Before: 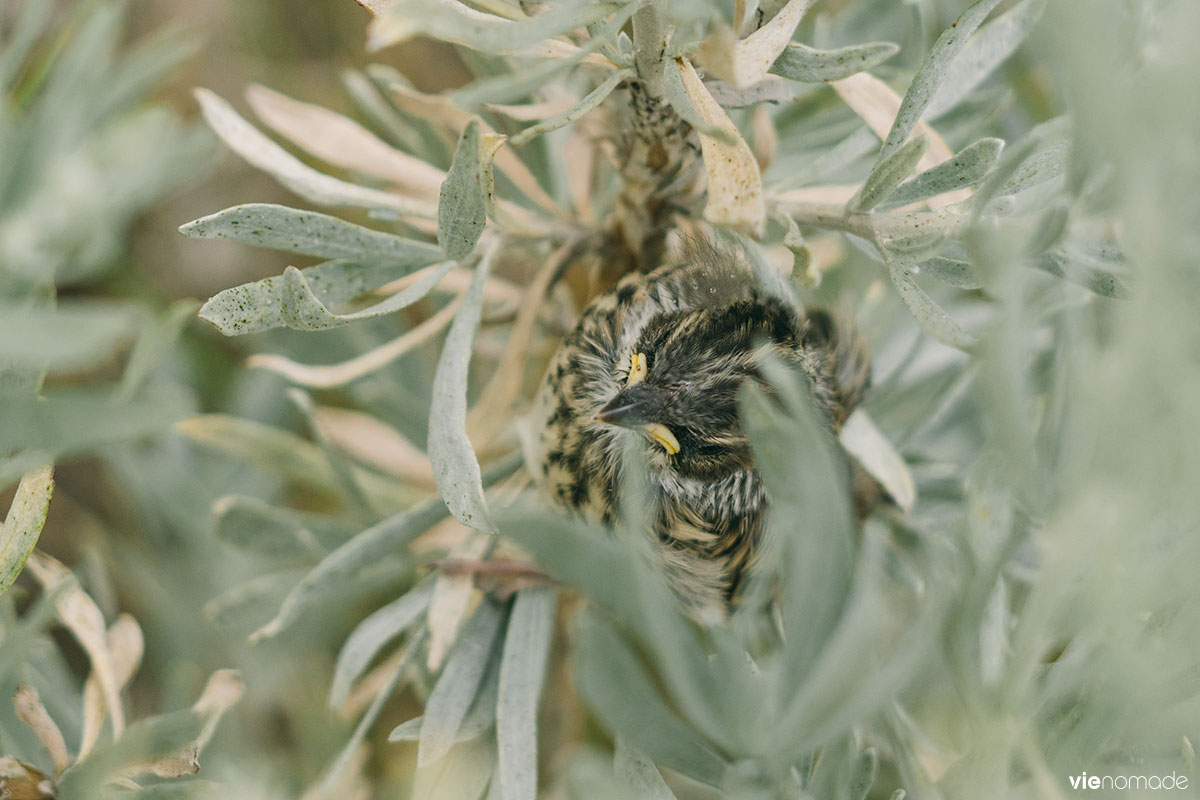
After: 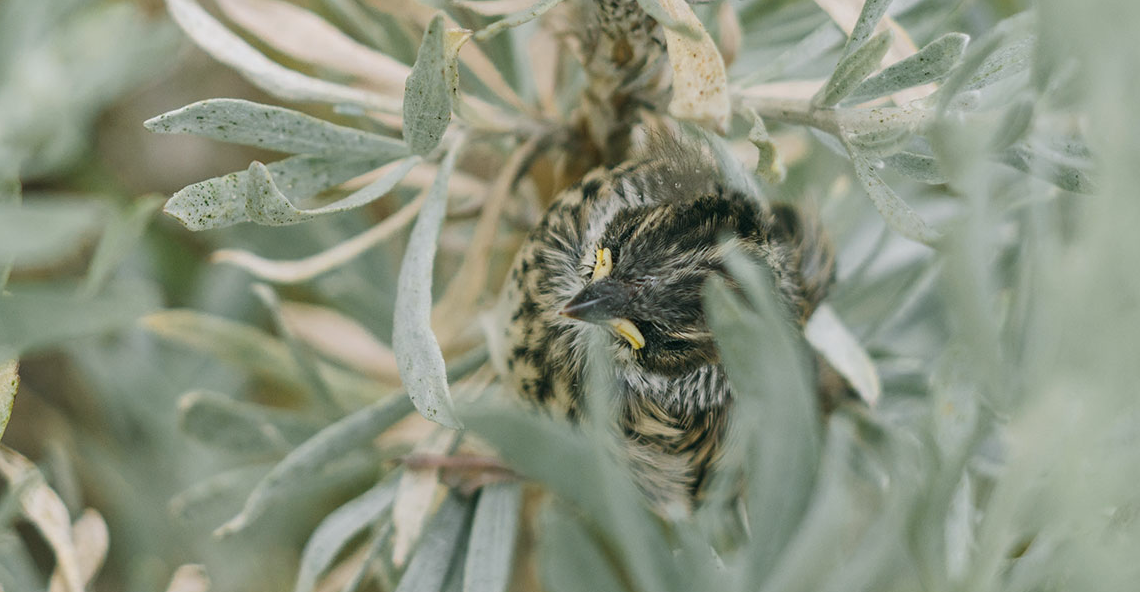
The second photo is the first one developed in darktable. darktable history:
crop and rotate: left 2.991%, top 13.302%, right 1.981%, bottom 12.636%
white balance: red 0.98, blue 1.034
contrast brightness saturation: saturation -0.05
